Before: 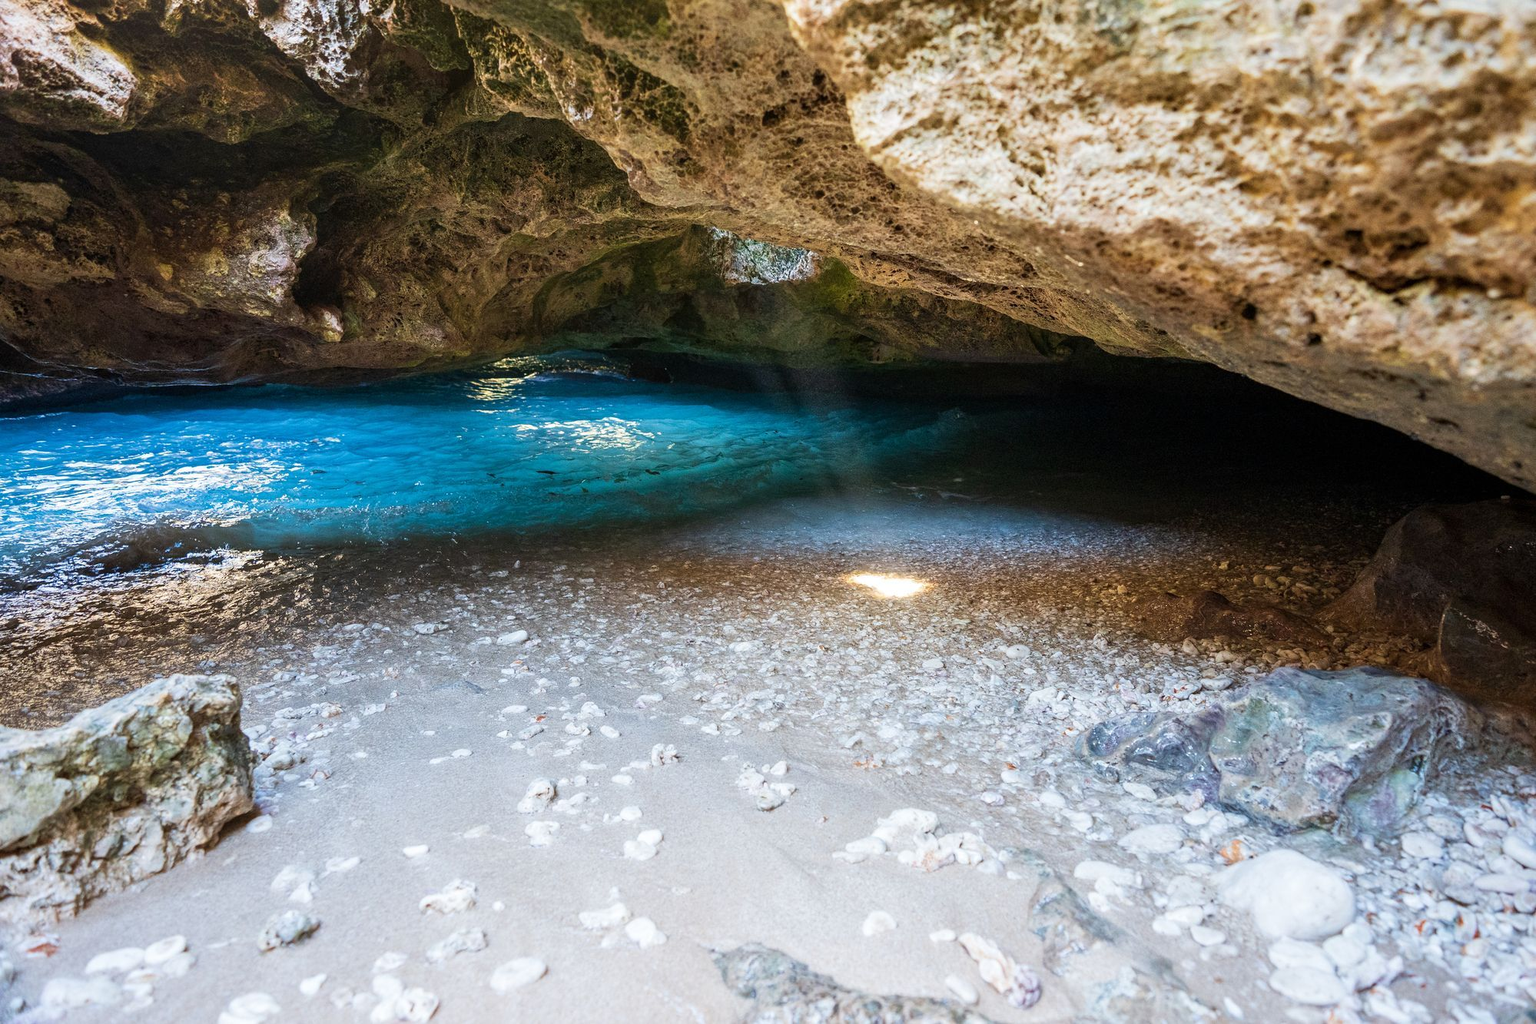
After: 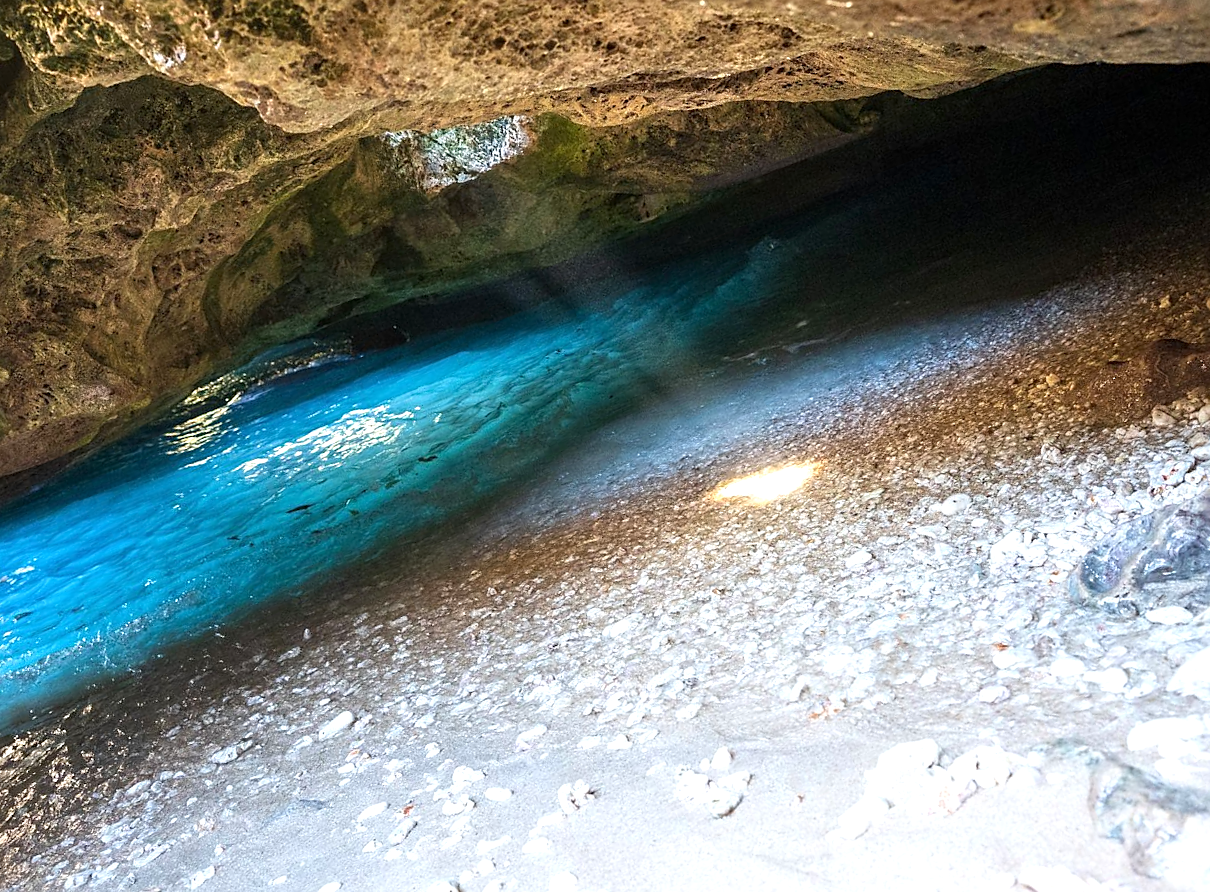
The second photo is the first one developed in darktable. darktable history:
exposure: exposure 0.554 EV, compensate highlight preservation false
sharpen: radius 1.899, amount 0.412, threshold 1.525
crop and rotate: angle 21.24°, left 6.721%, right 3.916%, bottom 1.175%
